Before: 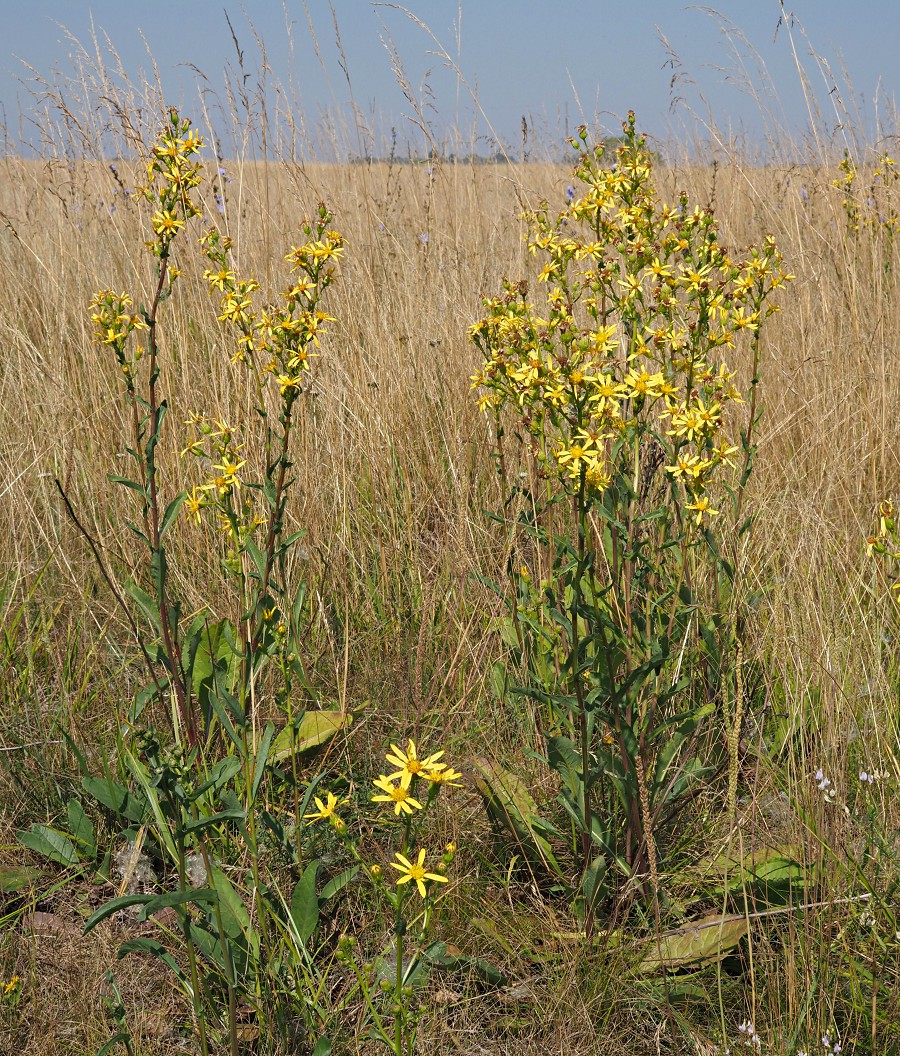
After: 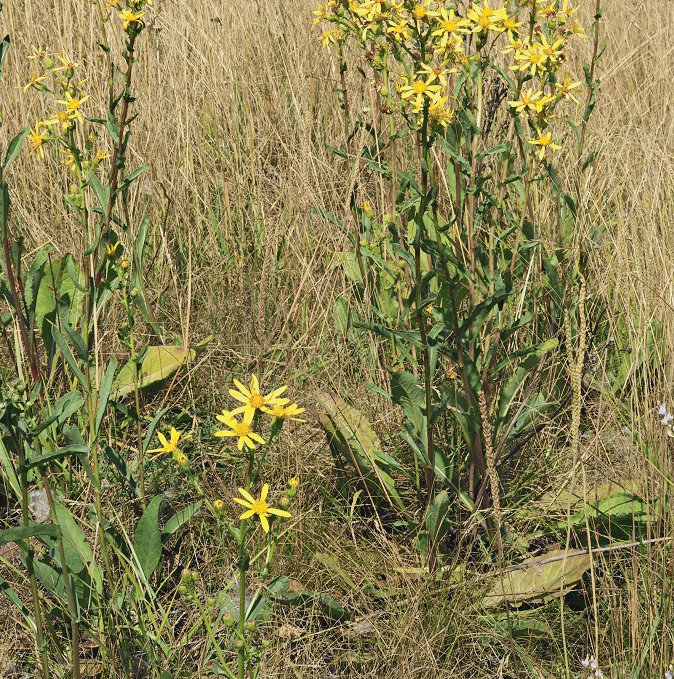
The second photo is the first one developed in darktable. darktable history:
contrast brightness saturation: contrast -0.1, brightness 0.041, saturation 0.079
crop and rotate: left 17.51%, top 34.65%, right 7.545%, bottom 0.99%
tone curve: curves: ch0 [(0, 0) (0.078, 0.052) (0.236, 0.22) (0.427, 0.472) (0.508, 0.586) (0.654, 0.742) (0.793, 0.851) (0.994, 0.974)]; ch1 [(0, 0) (0.161, 0.092) (0.35, 0.33) (0.392, 0.392) (0.456, 0.456) (0.505, 0.502) (0.537, 0.518) (0.553, 0.534) (0.602, 0.579) (0.718, 0.718) (1, 1)]; ch2 [(0, 0) (0.346, 0.362) (0.411, 0.412) (0.502, 0.502) (0.531, 0.521) (0.586, 0.59) (0.621, 0.604) (1, 1)], color space Lab, independent channels, preserve colors none
